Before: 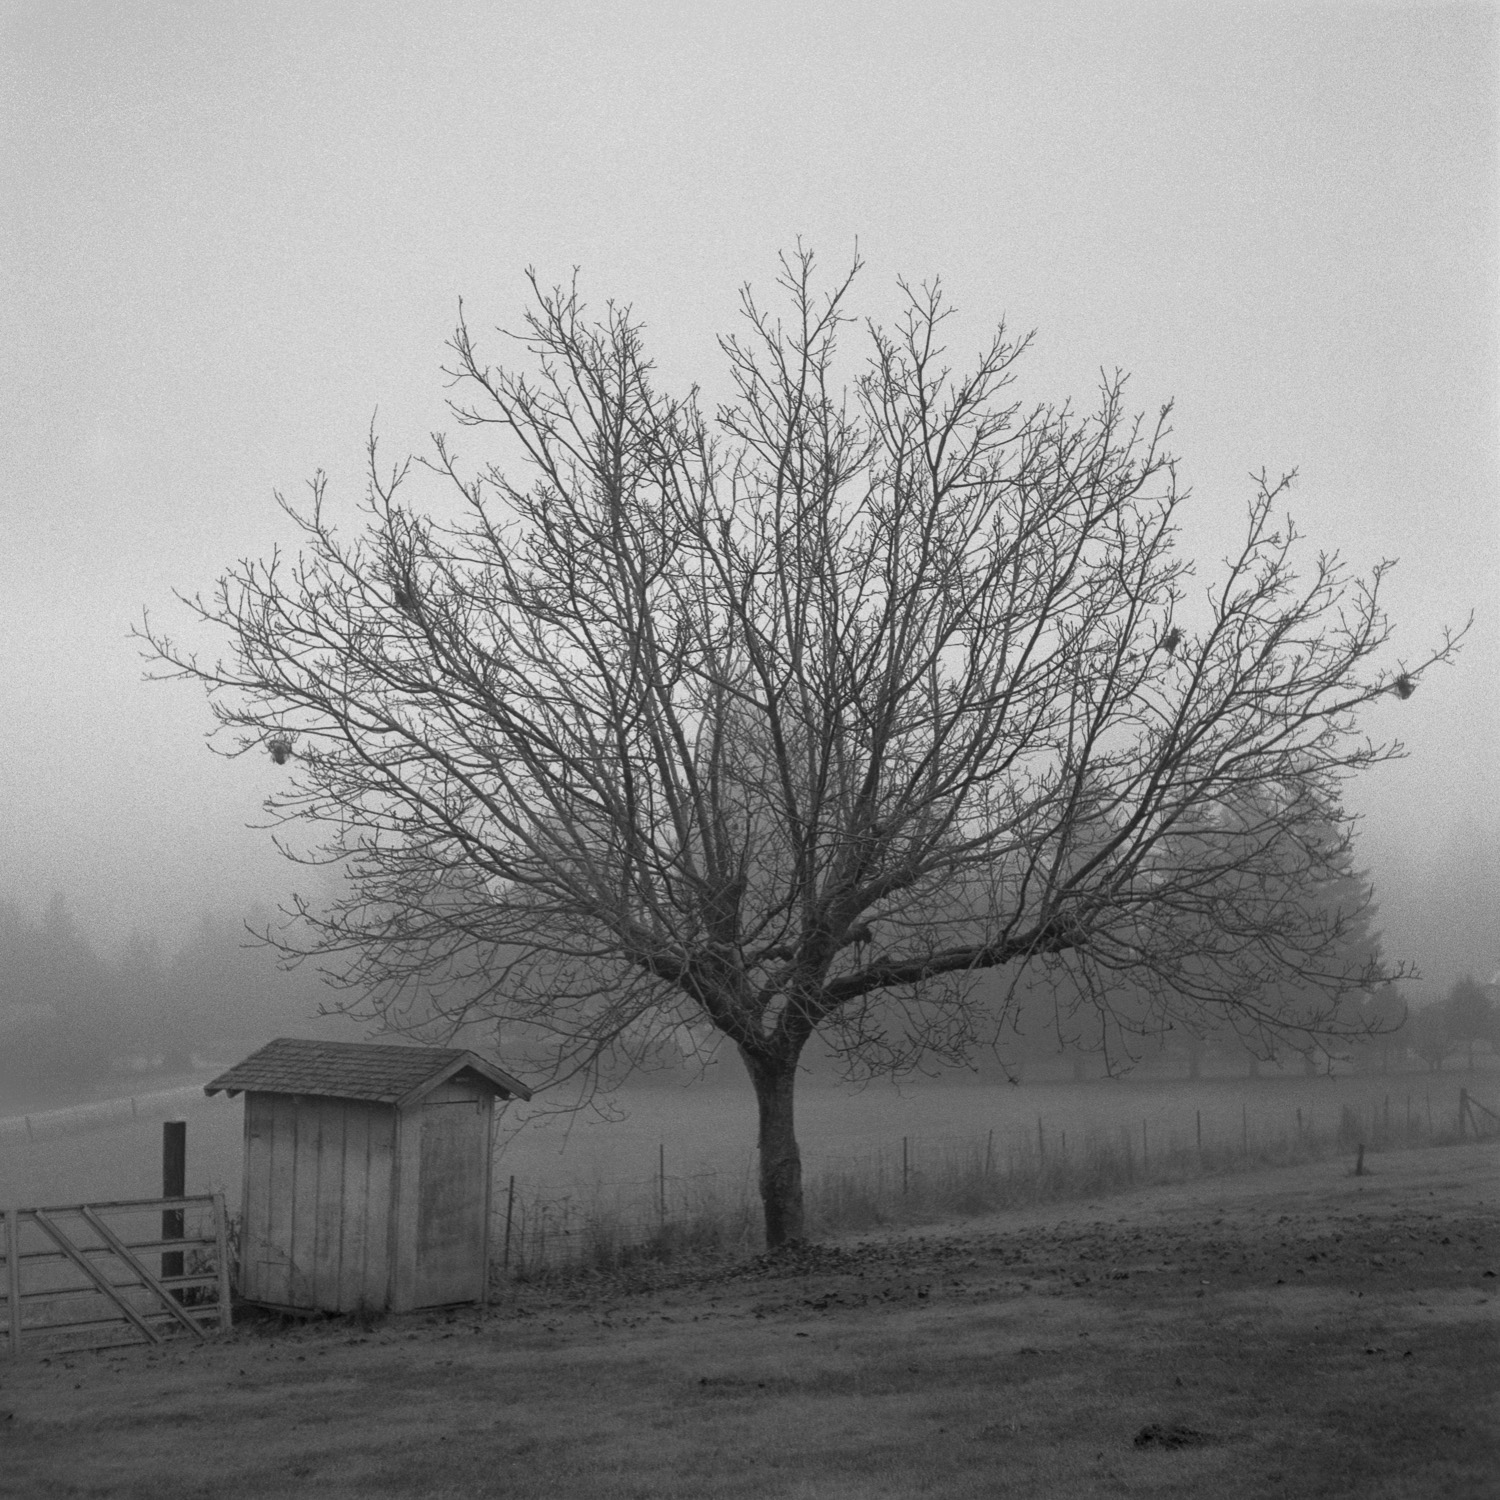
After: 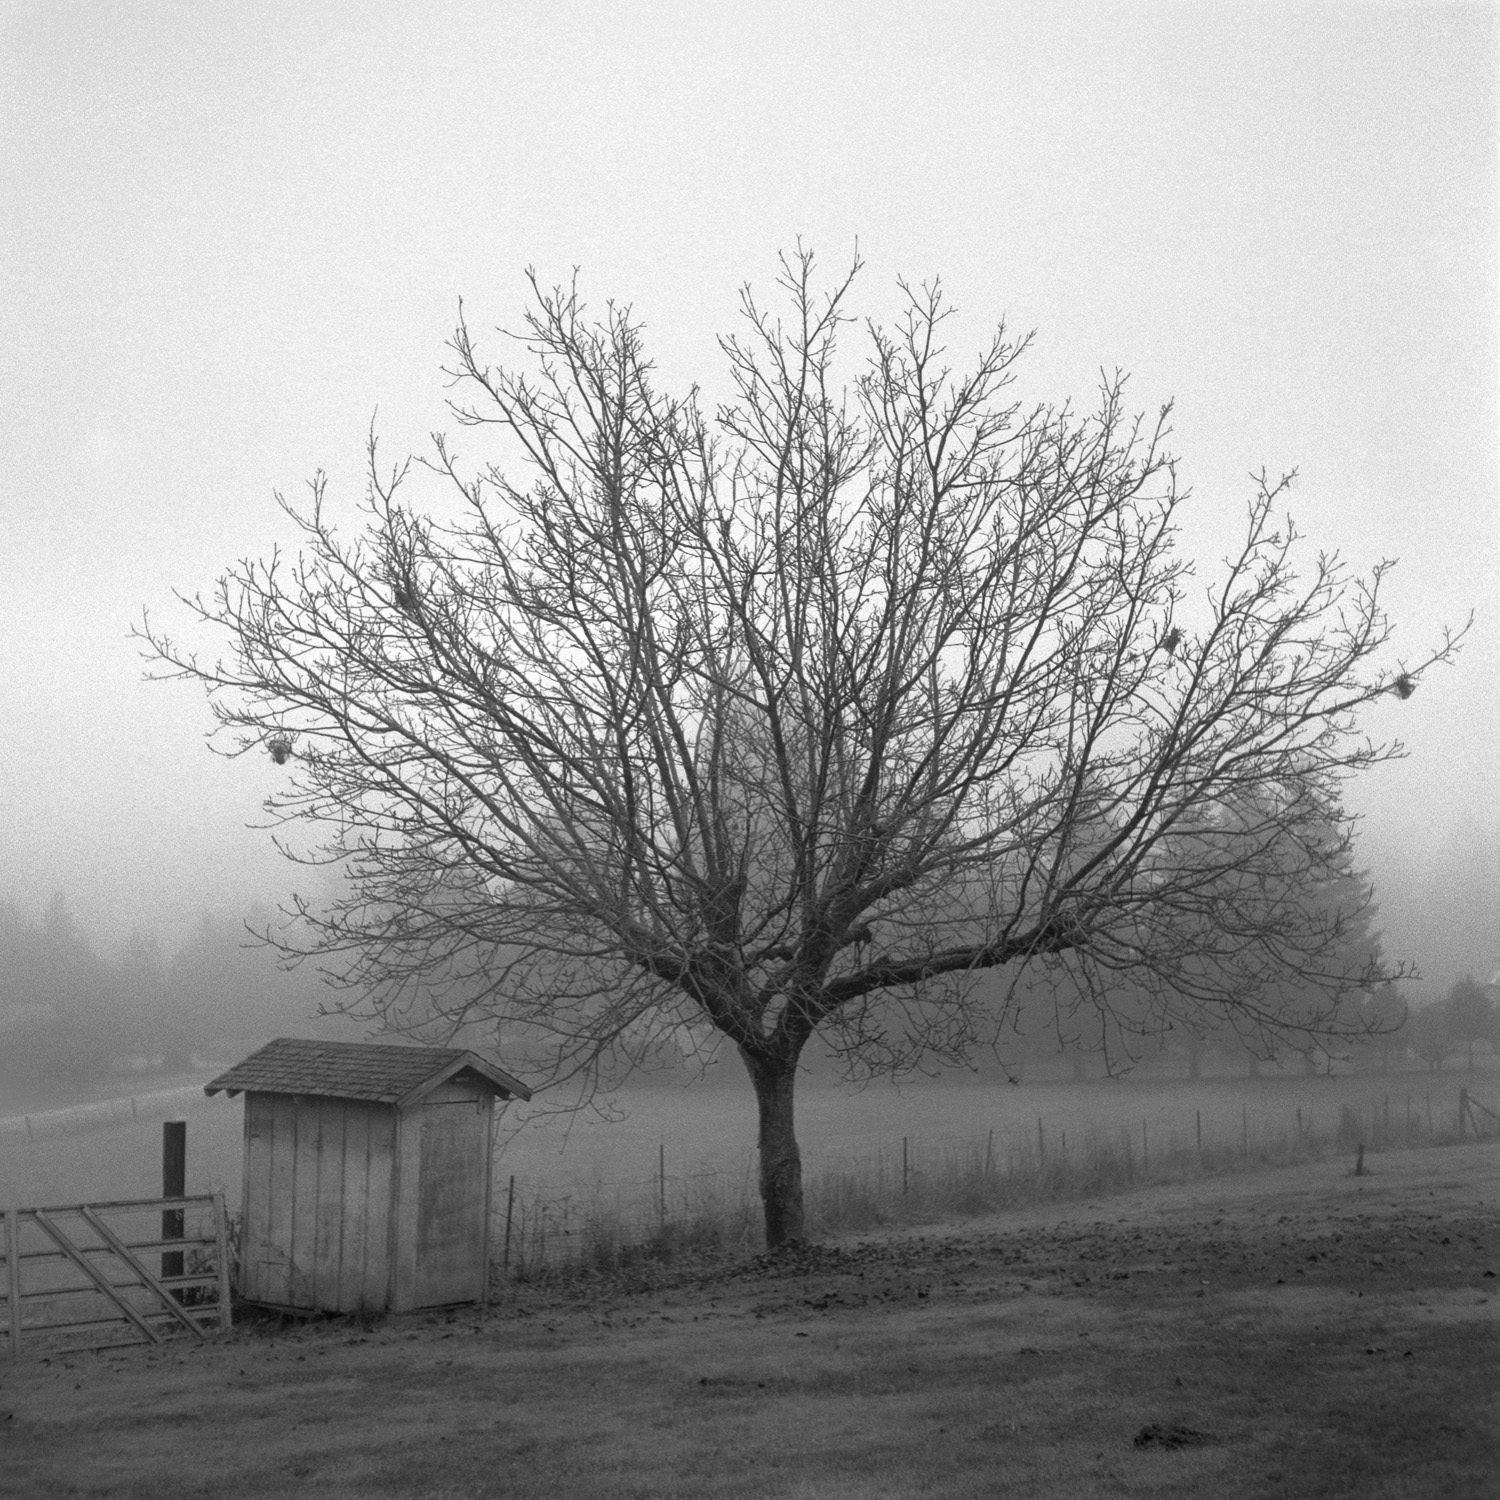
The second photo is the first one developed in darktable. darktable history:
tone equalizer: -8 EV -0.379 EV, -7 EV -0.39 EV, -6 EV -0.368 EV, -5 EV -0.253 EV, -3 EV 0.194 EV, -2 EV 0.318 EV, -1 EV 0.397 EV, +0 EV 0.421 EV
color correction: highlights b* 0.04, saturation 1.35
